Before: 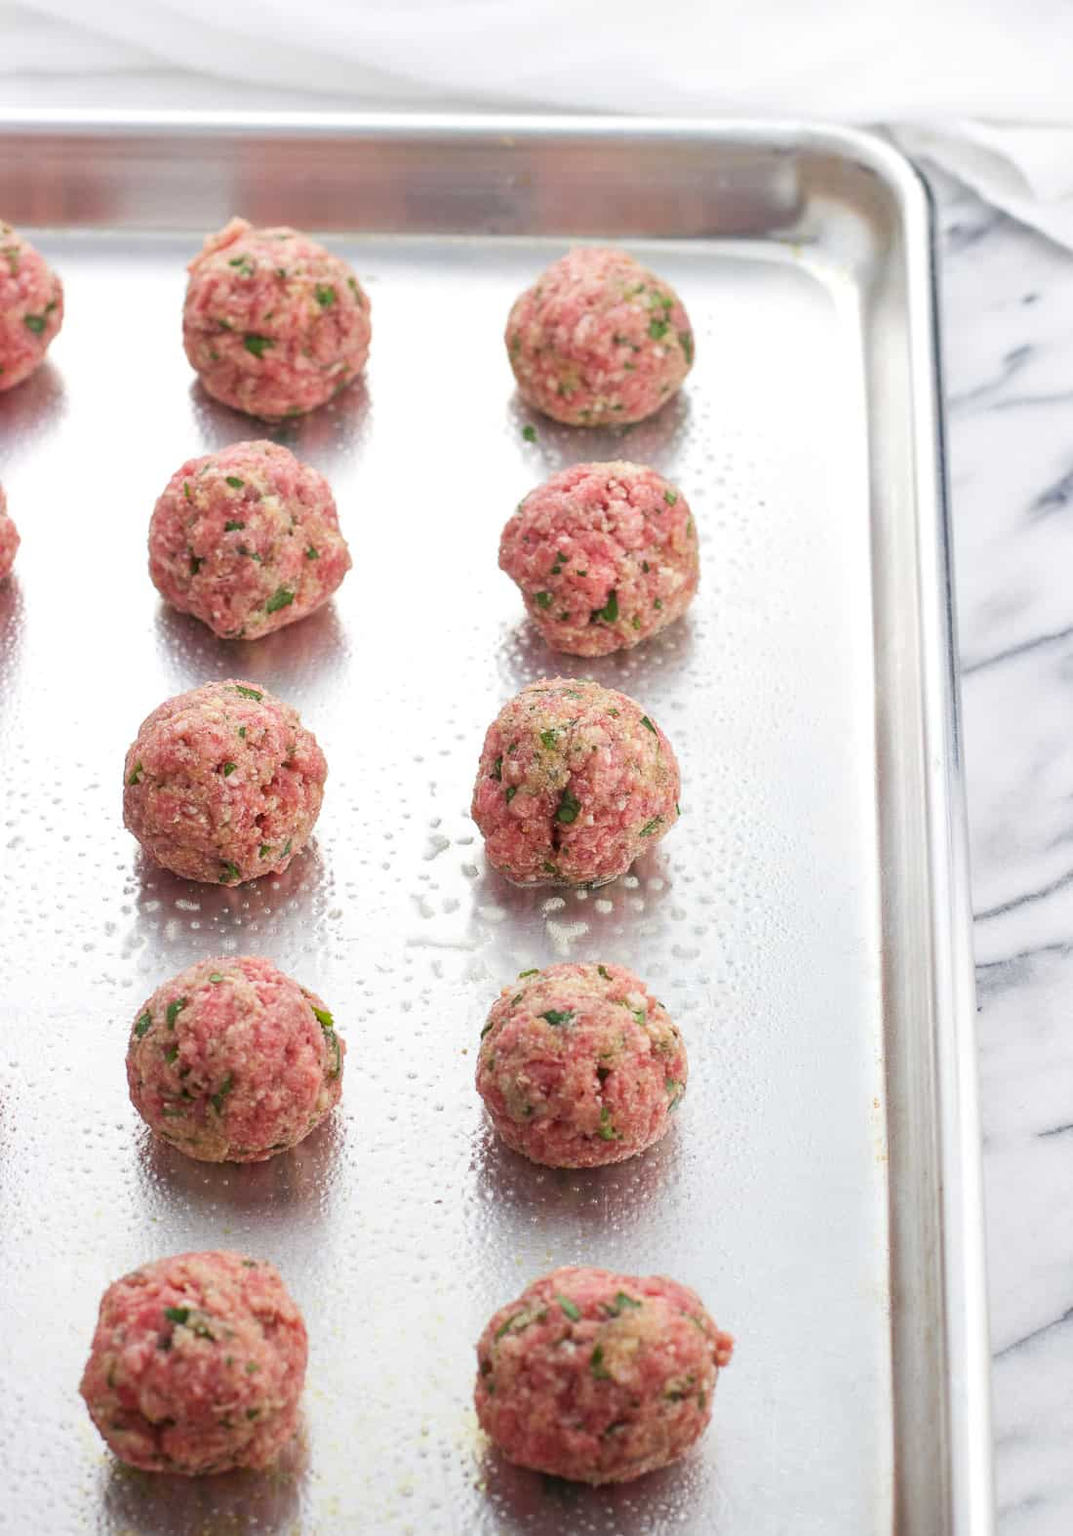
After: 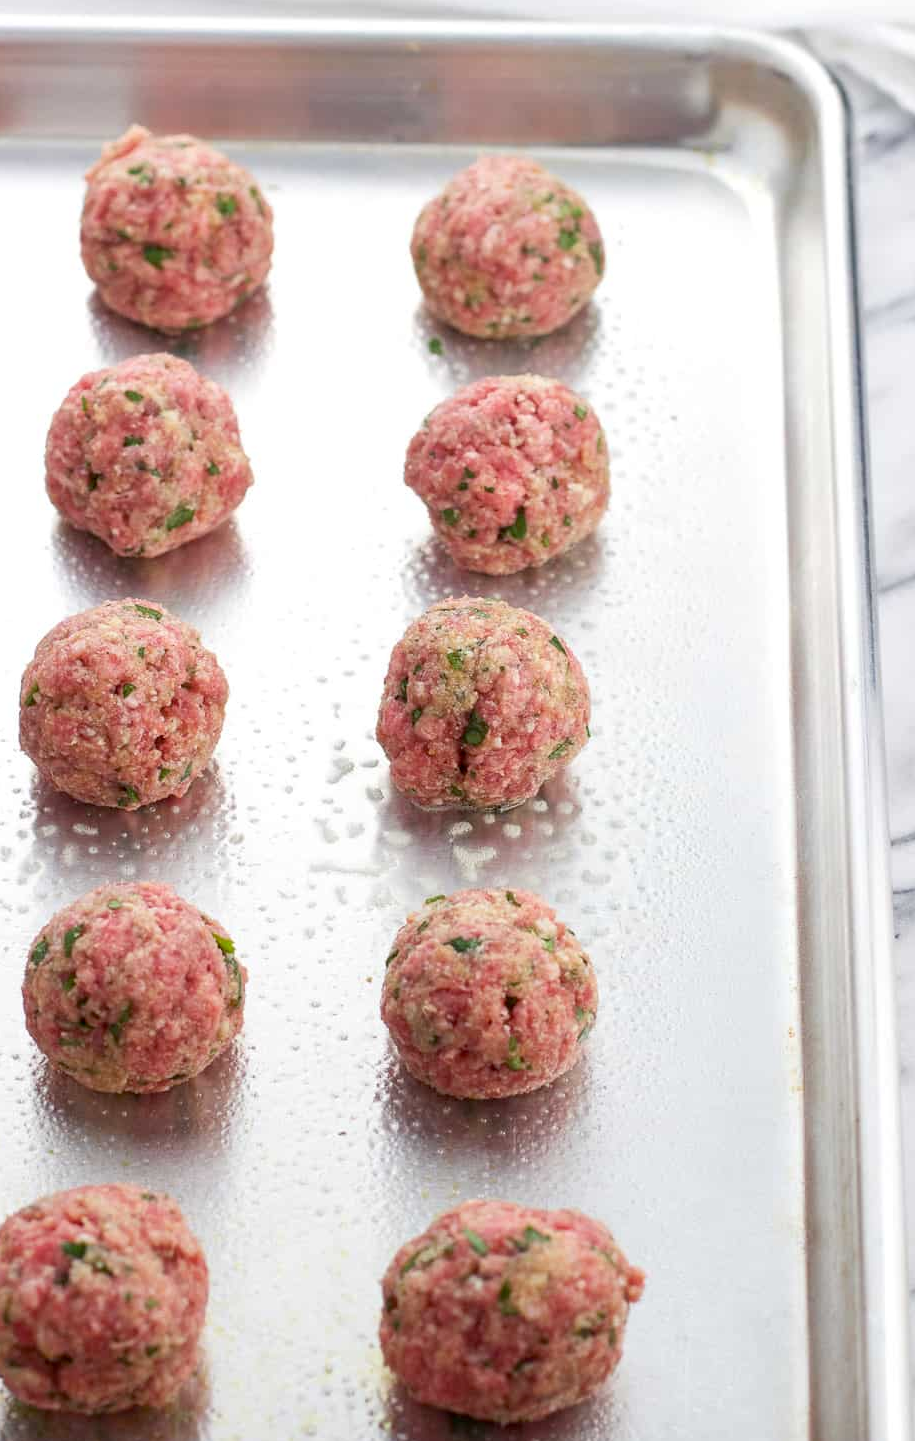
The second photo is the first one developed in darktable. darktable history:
exposure: black level correction 0.005, exposure 0.003 EV, compensate highlight preservation false
crop: left 9.769%, top 6.227%, right 6.997%, bottom 2.195%
